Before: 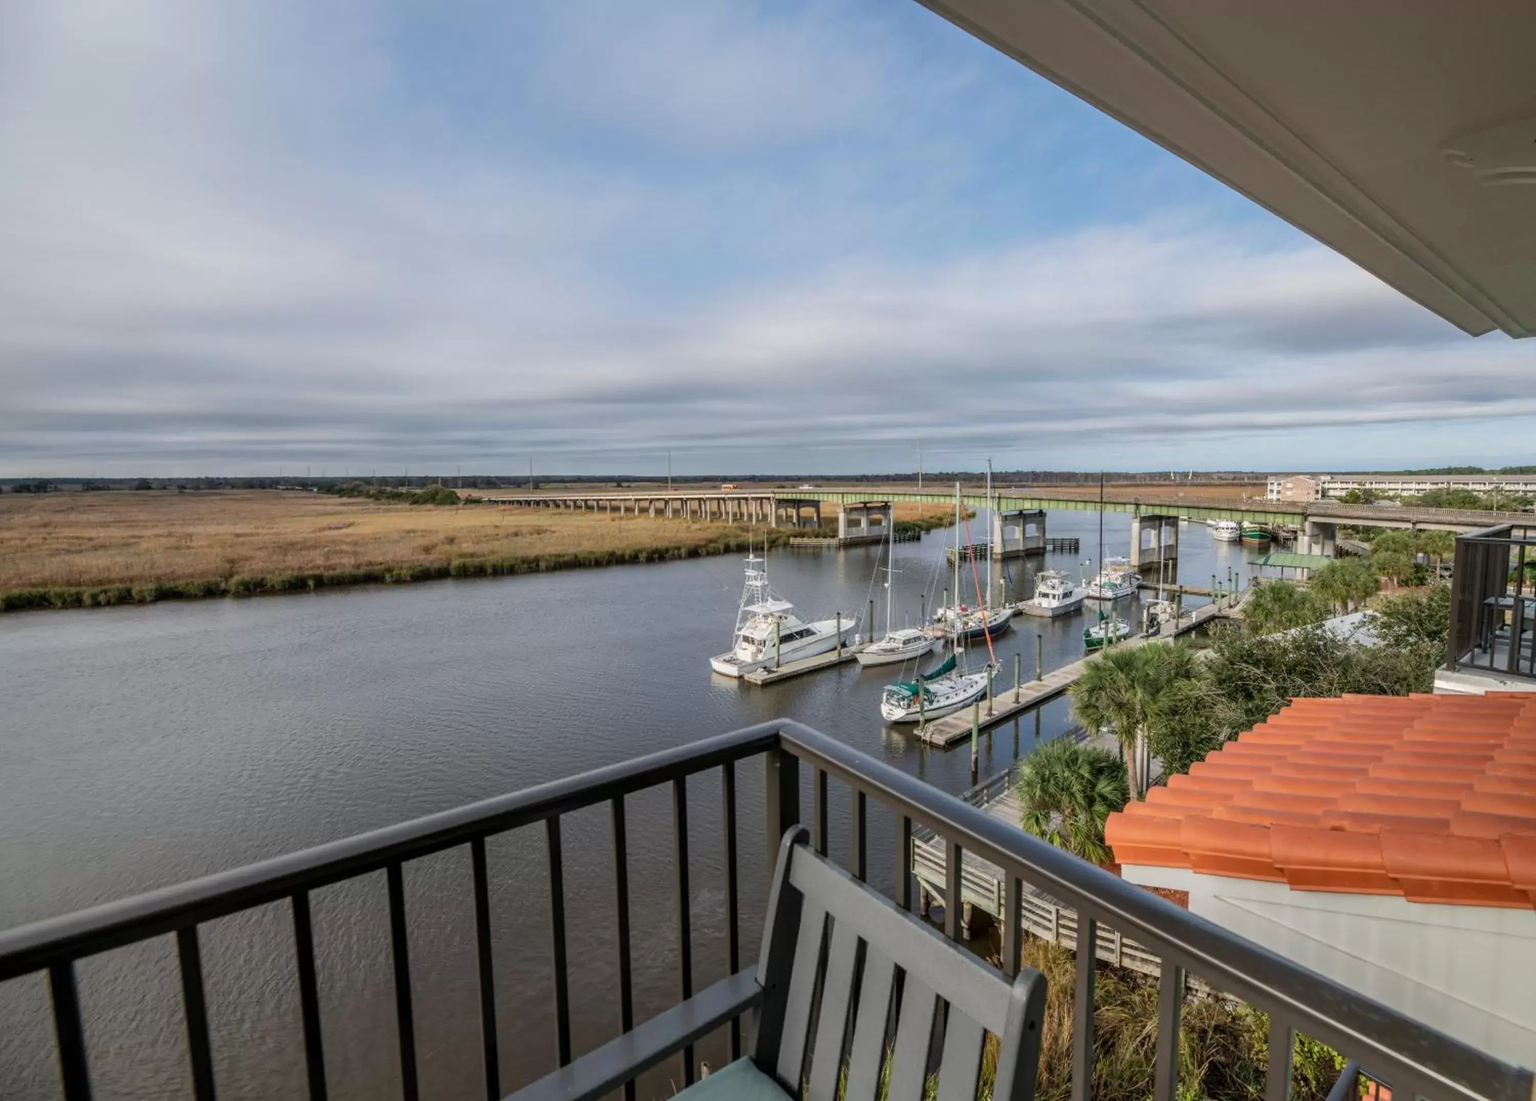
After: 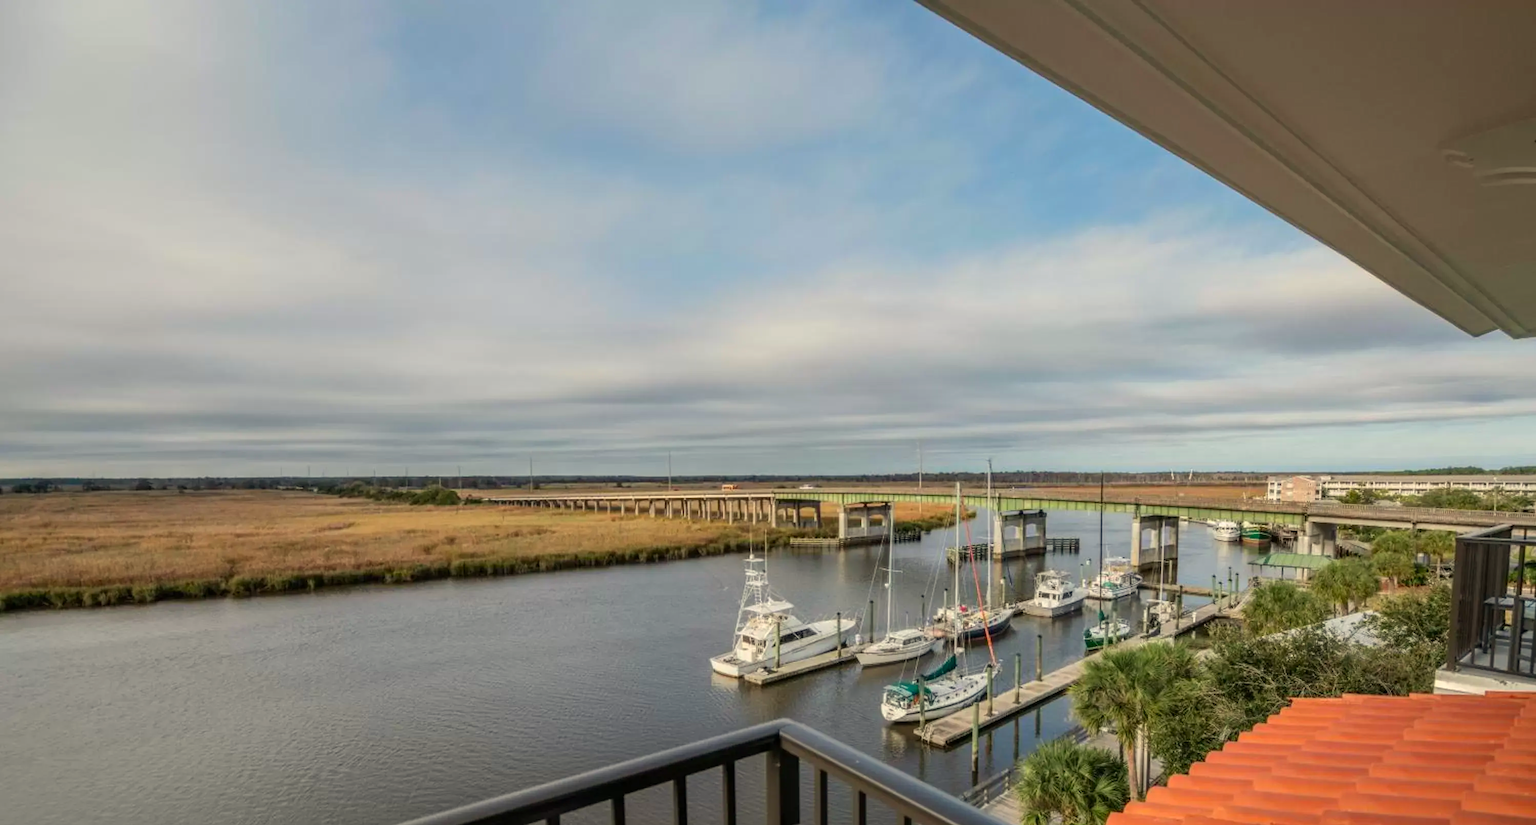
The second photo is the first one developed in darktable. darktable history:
color contrast: green-magenta contrast 1.2, blue-yellow contrast 1.2
white balance: red 1.029, blue 0.92
crop: bottom 24.988%
